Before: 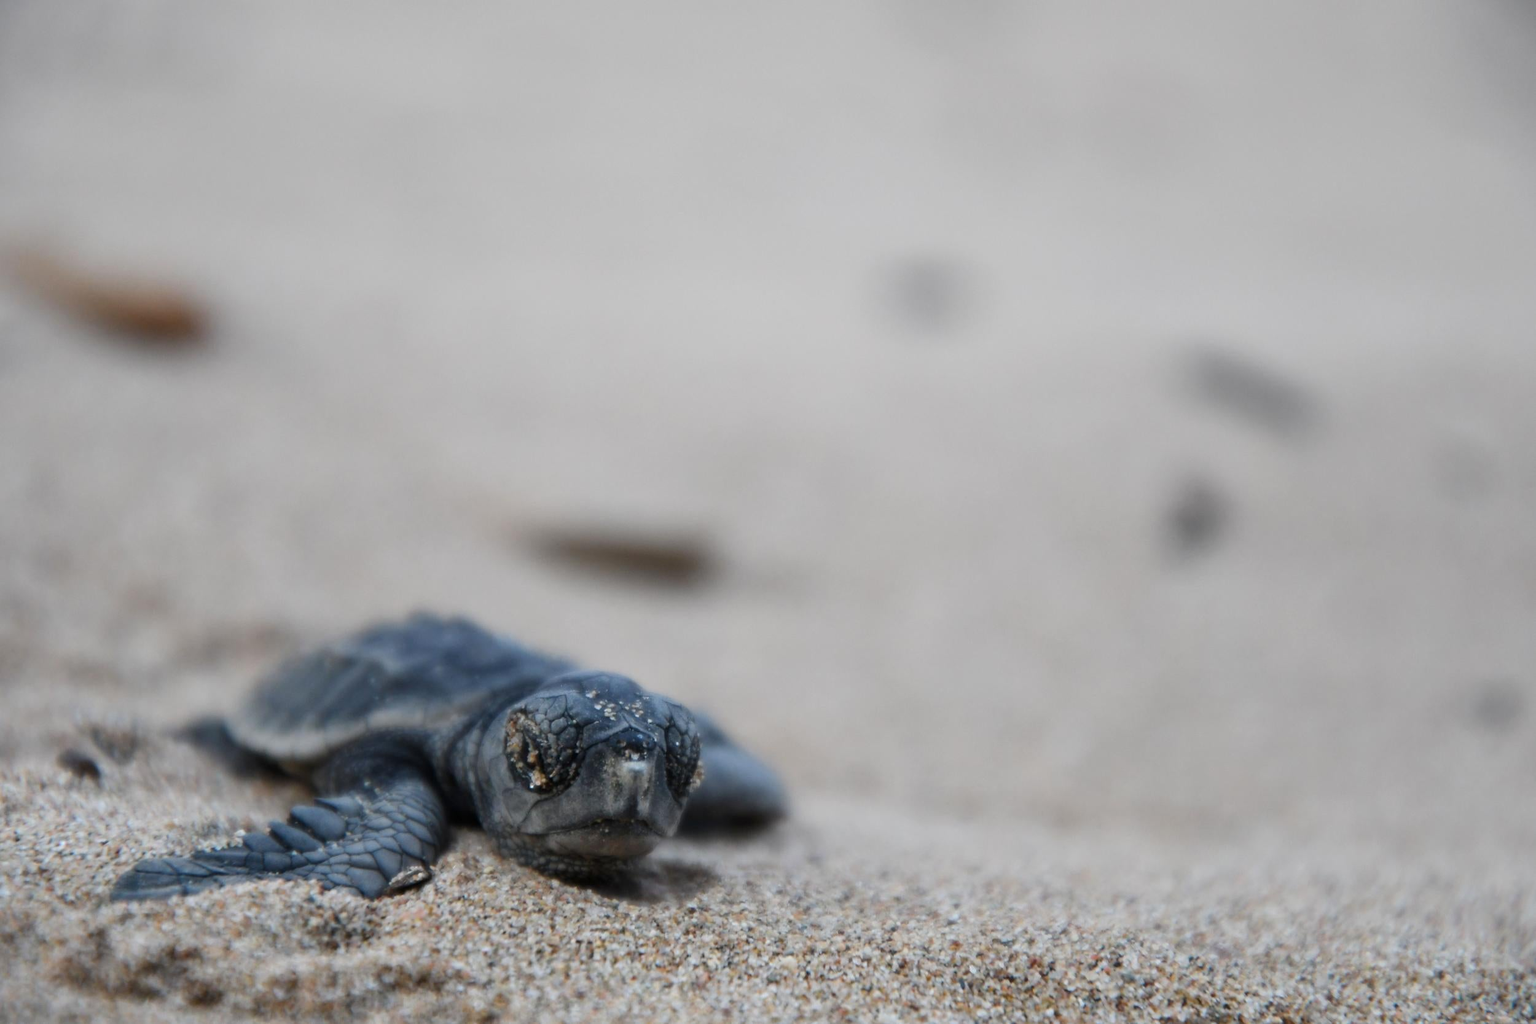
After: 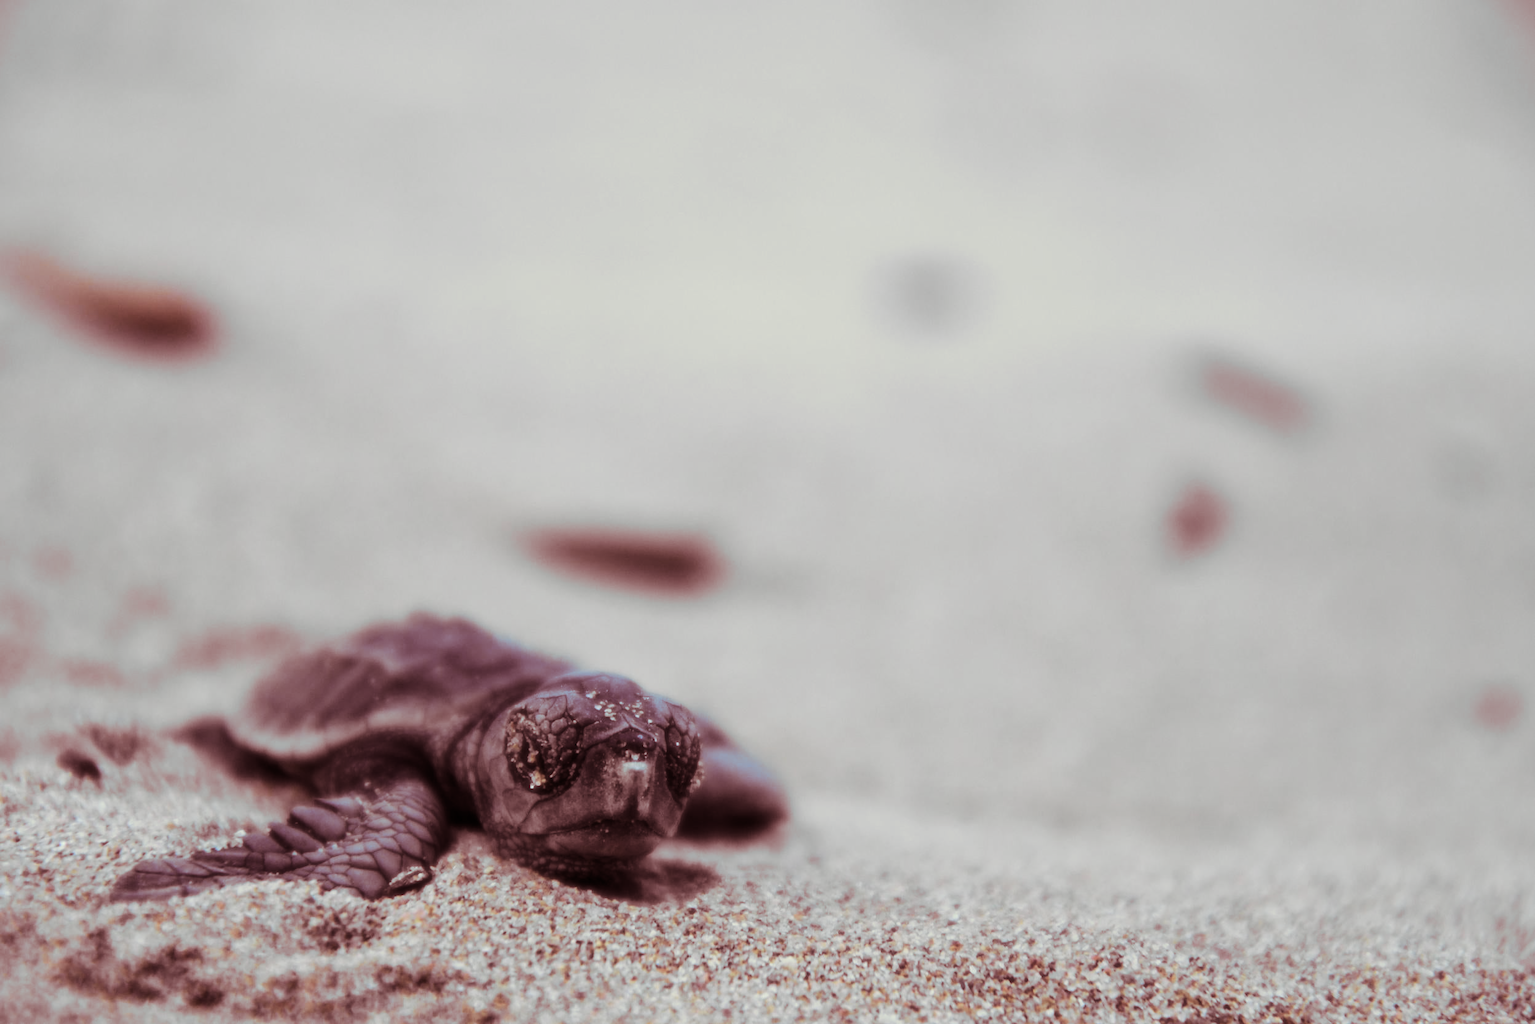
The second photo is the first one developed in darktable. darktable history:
tone curve: curves: ch0 [(0, 0) (0.037, 0.025) (0.131, 0.093) (0.275, 0.256) (0.476, 0.517) (0.607, 0.667) (0.691, 0.745) (0.789, 0.836) (0.911, 0.925) (0.997, 0.995)]; ch1 [(0, 0) (0.301, 0.3) (0.444, 0.45) (0.493, 0.495) (0.507, 0.503) (0.534, 0.533) (0.582, 0.58) (0.658, 0.693) (0.746, 0.77) (1, 1)]; ch2 [(0, 0) (0.246, 0.233) (0.36, 0.352) (0.415, 0.418) (0.476, 0.492) (0.502, 0.504) (0.525, 0.518) (0.539, 0.544) (0.586, 0.602) (0.634, 0.651) (0.706, 0.727) (0.853, 0.852) (1, 0.951)], color space Lab, independent channels, preserve colors none
soften: size 10%, saturation 50%, brightness 0.2 EV, mix 10%
split-toning: compress 20%
